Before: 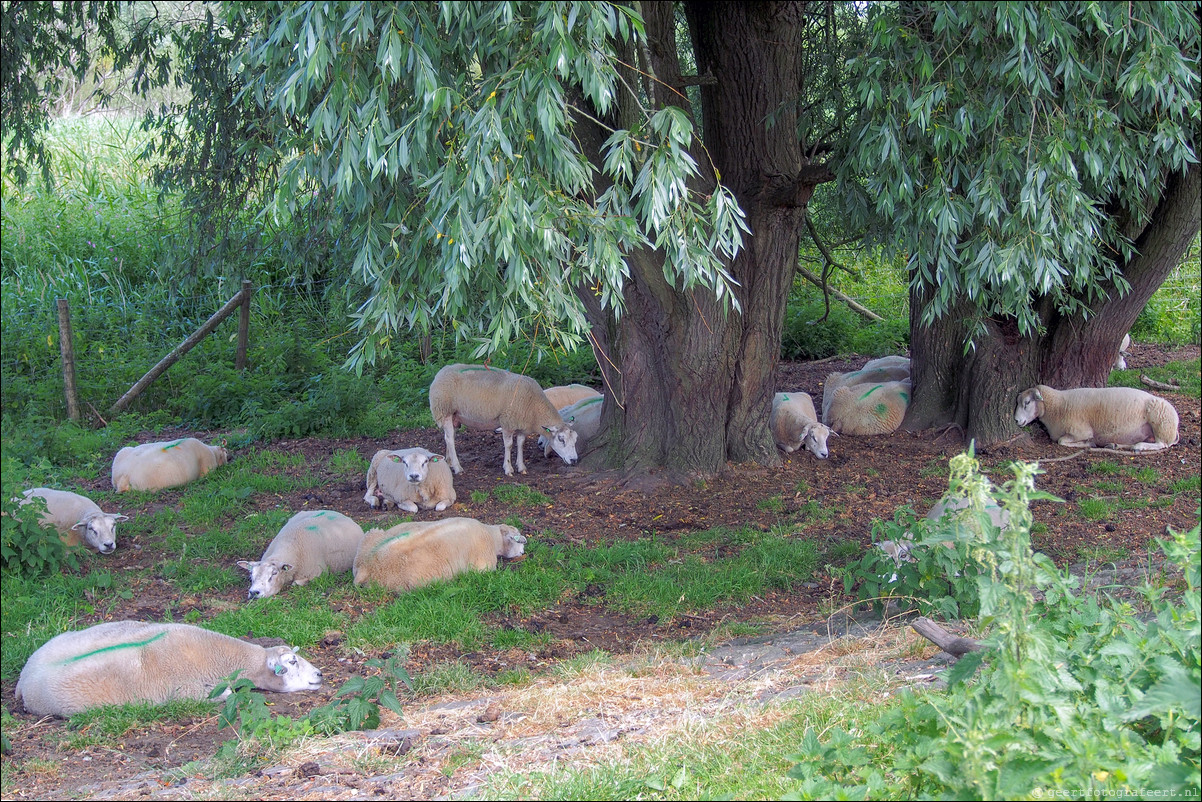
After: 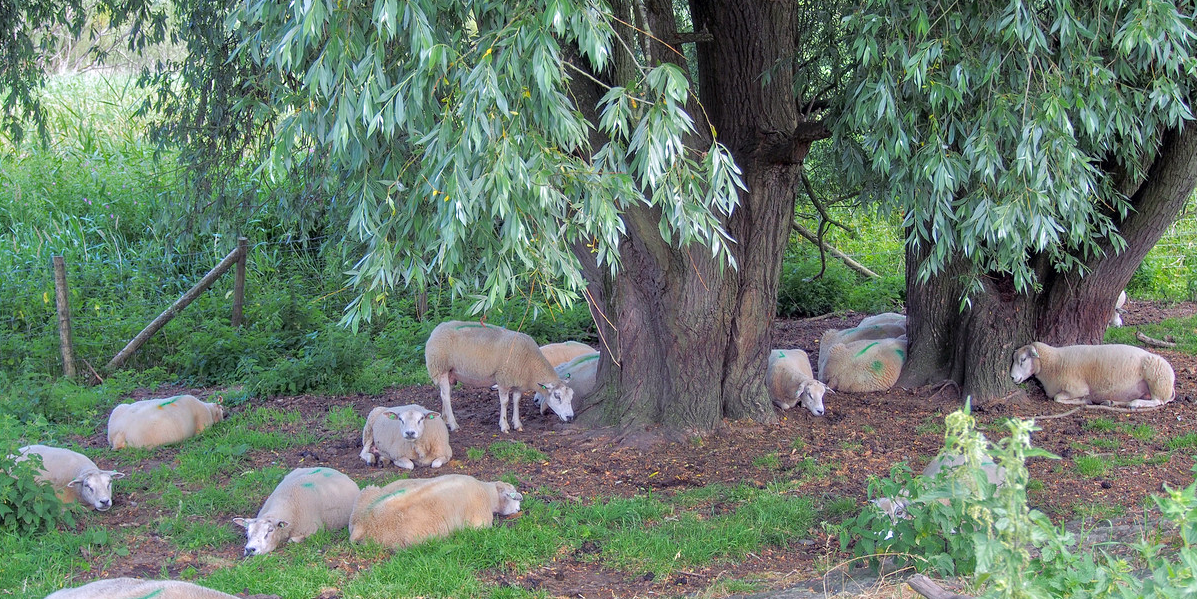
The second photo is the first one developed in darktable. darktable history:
crop: left 0.392%, top 5.483%, bottom 19.761%
tone equalizer: -8 EV 0.026 EV, -7 EV -0.011 EV, -6 EV 0.034 EV, -5 EV 0.03 EV, -4 EV 0.272 EV, -3 EV 0.616 EV, -2 EV 0.567 EV, -1 EV 0.19 EV, +0 EV 0.027 EV
